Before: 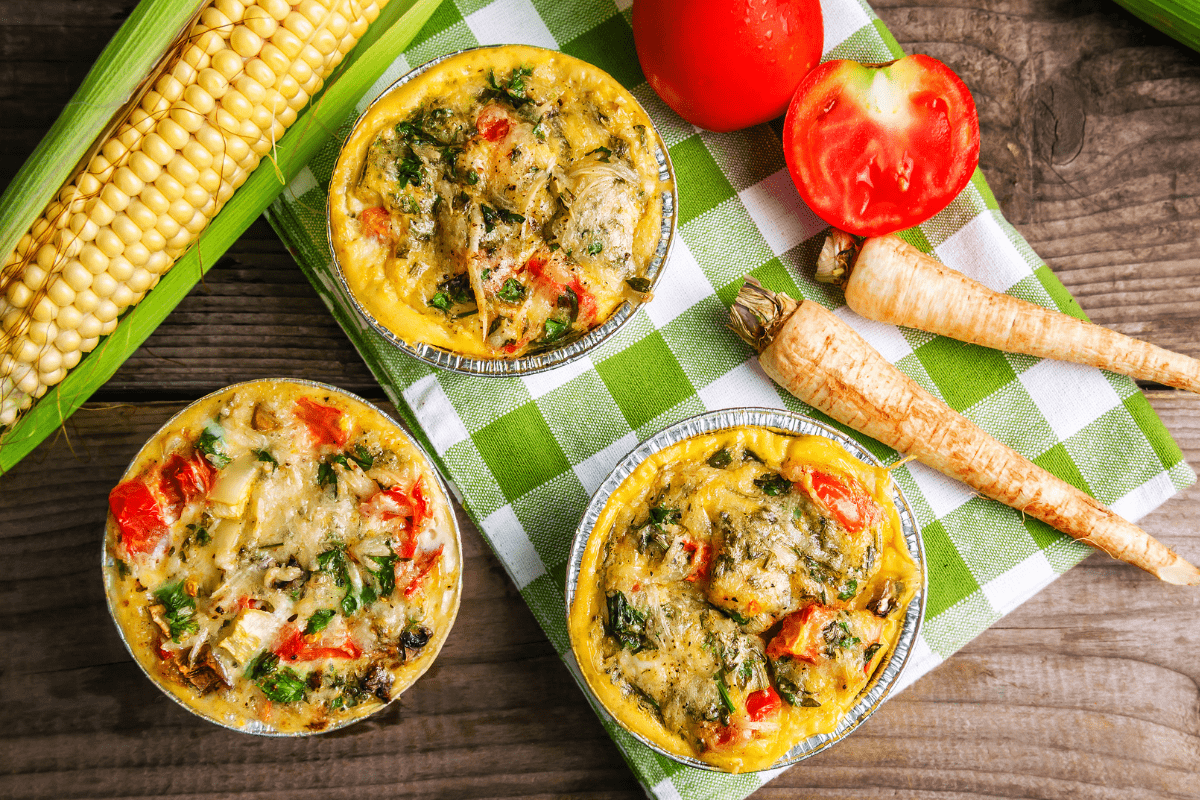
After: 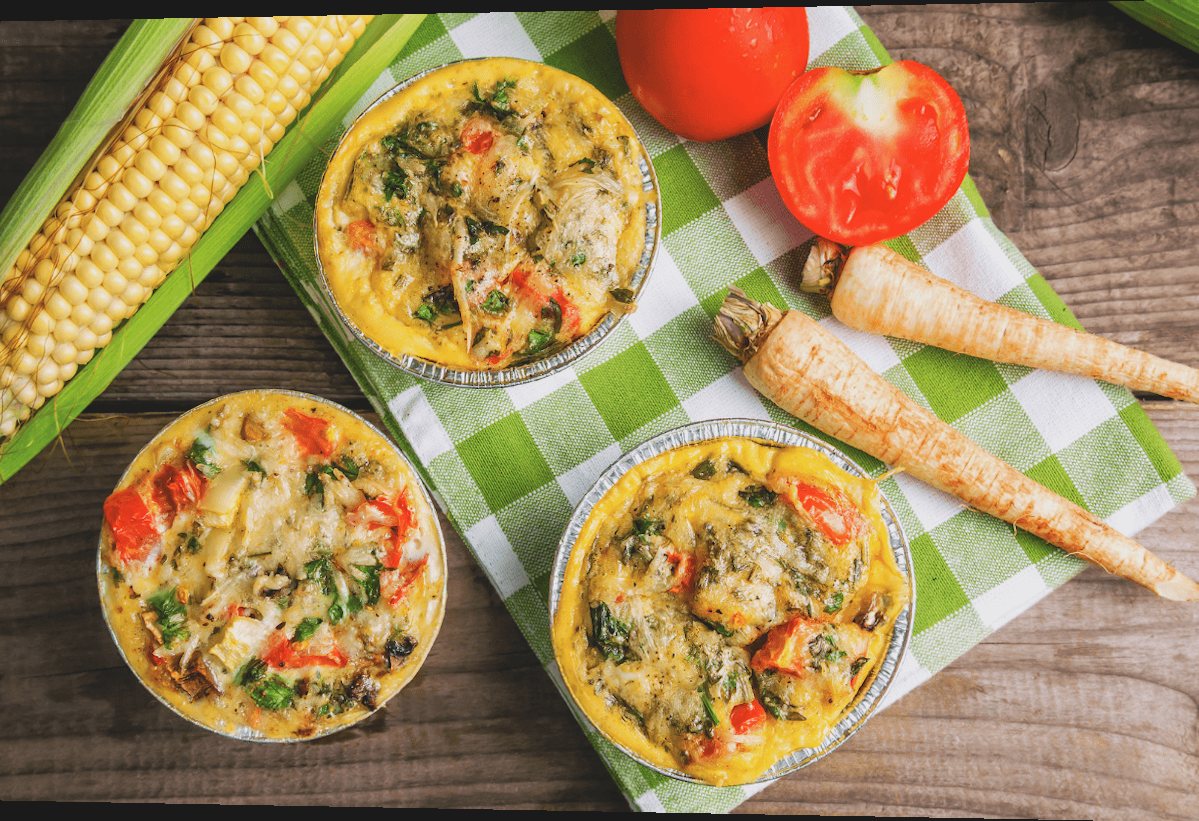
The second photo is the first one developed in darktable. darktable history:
contrast brightness saturation: contrast -0.15, brightness 0.05, saturation -0.12
rotate and perspective: lens shift (horizontal) -0.055, automatic cropping off
